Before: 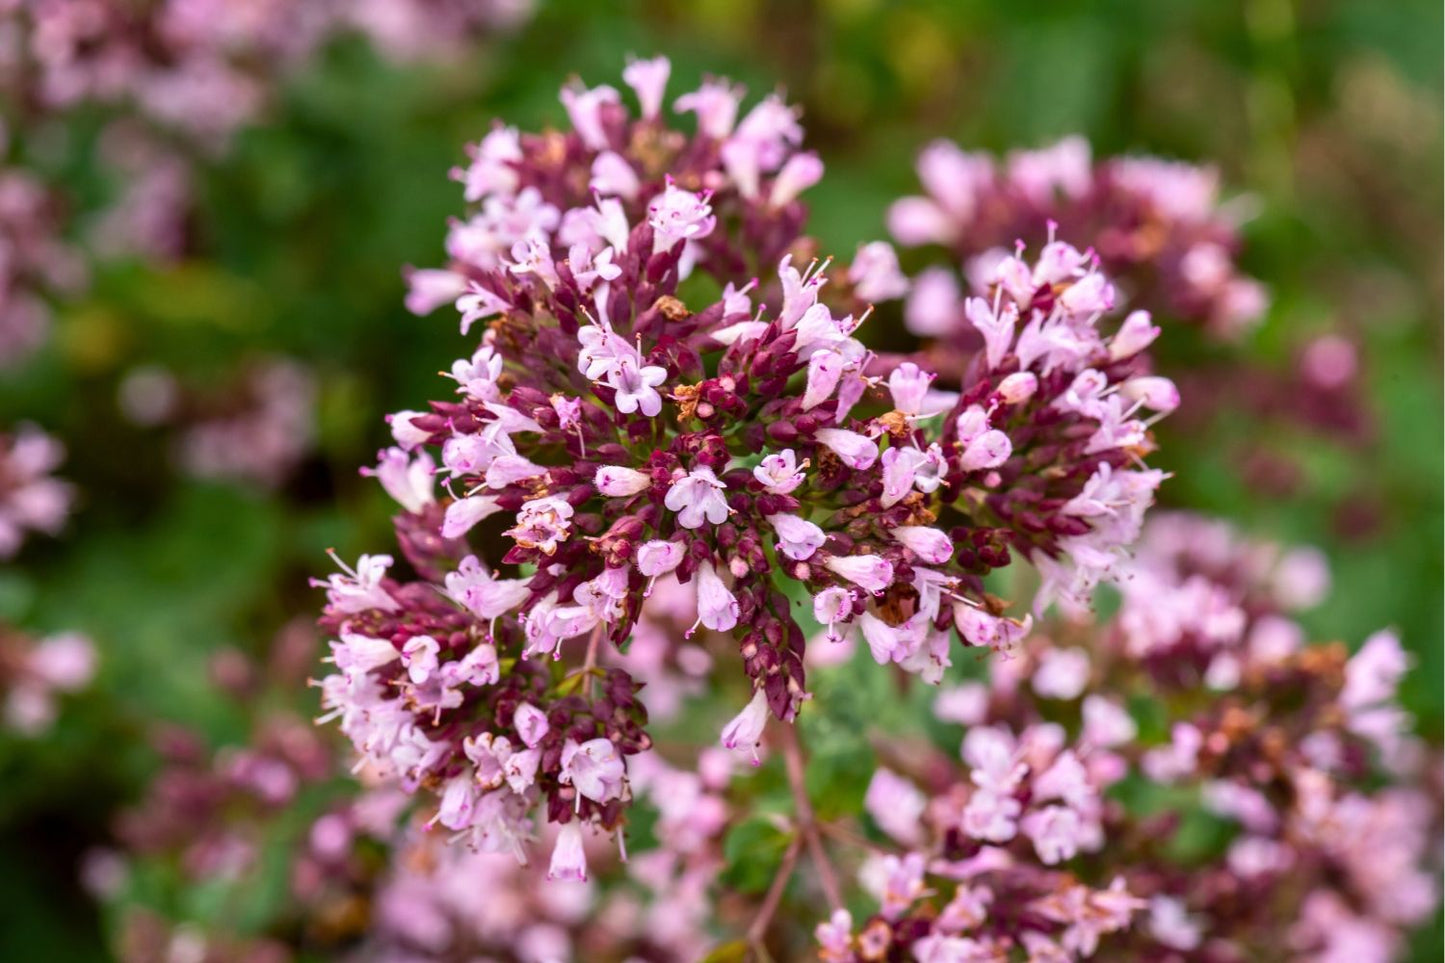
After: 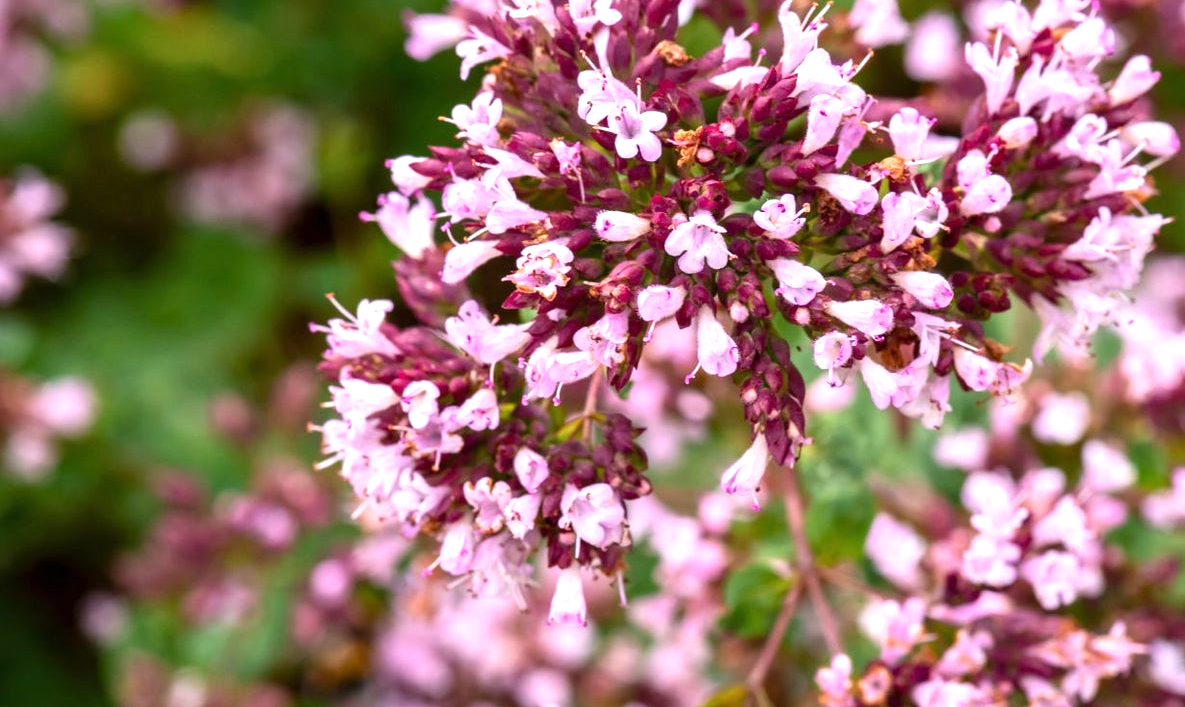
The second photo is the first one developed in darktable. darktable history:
crop: top 26.531%, right 17.959%
exposure: exposure 0.6 EV, compensate highlight preservation false
